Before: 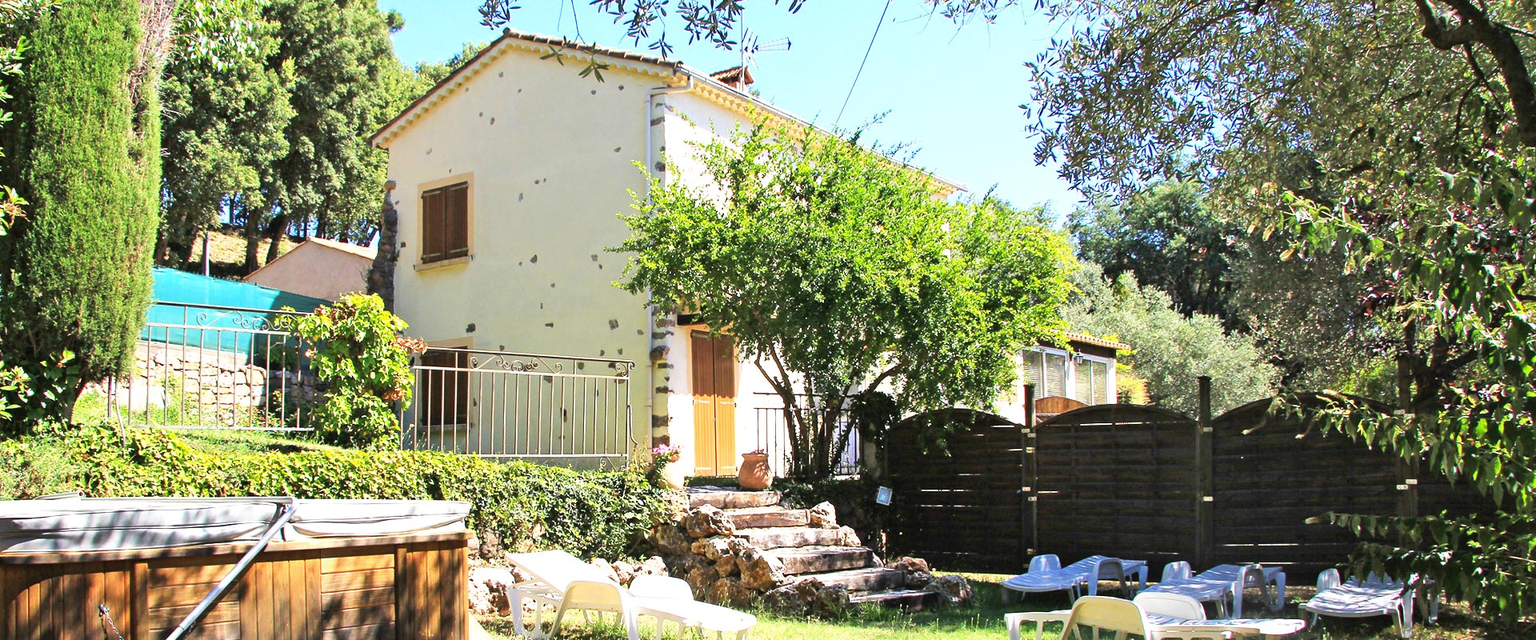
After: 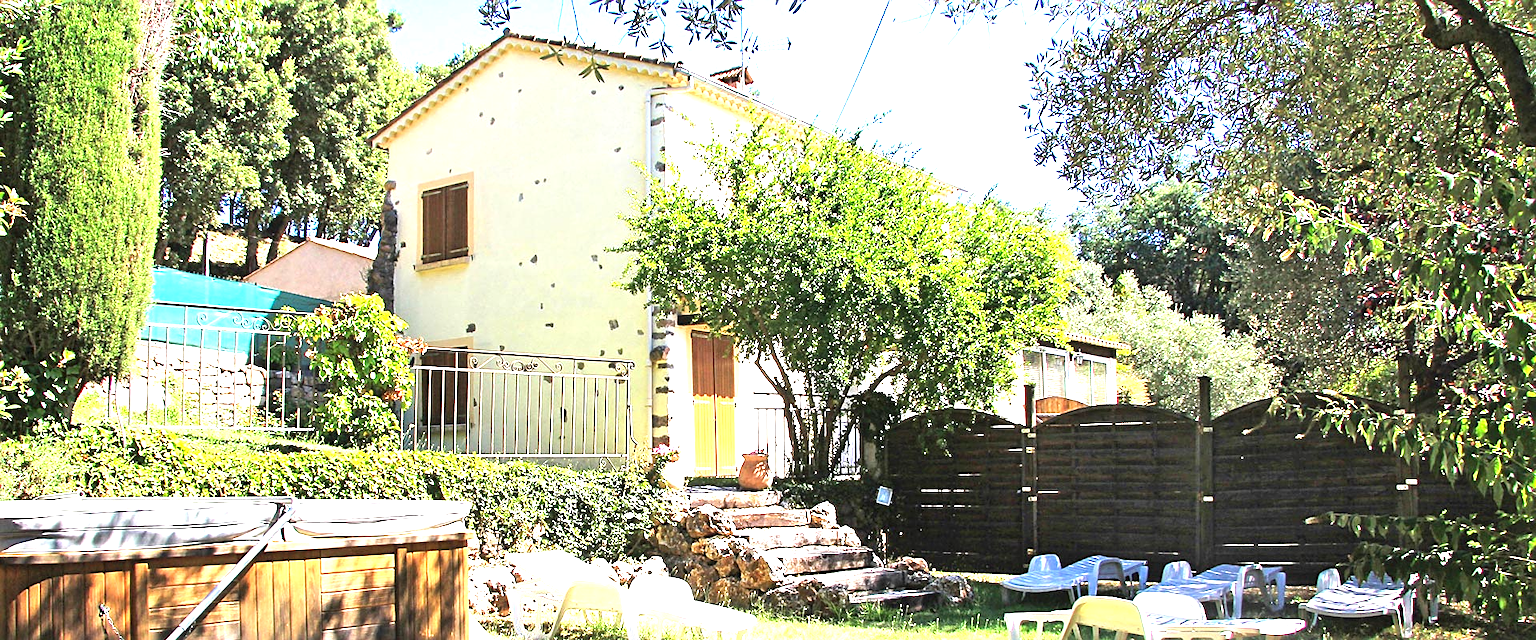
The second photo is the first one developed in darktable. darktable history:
sharpen: on, module defaults
exposure: black level correction -0.001, exposure 0.9 EV, compensate exposure bias true, compensate highlight preservation false
